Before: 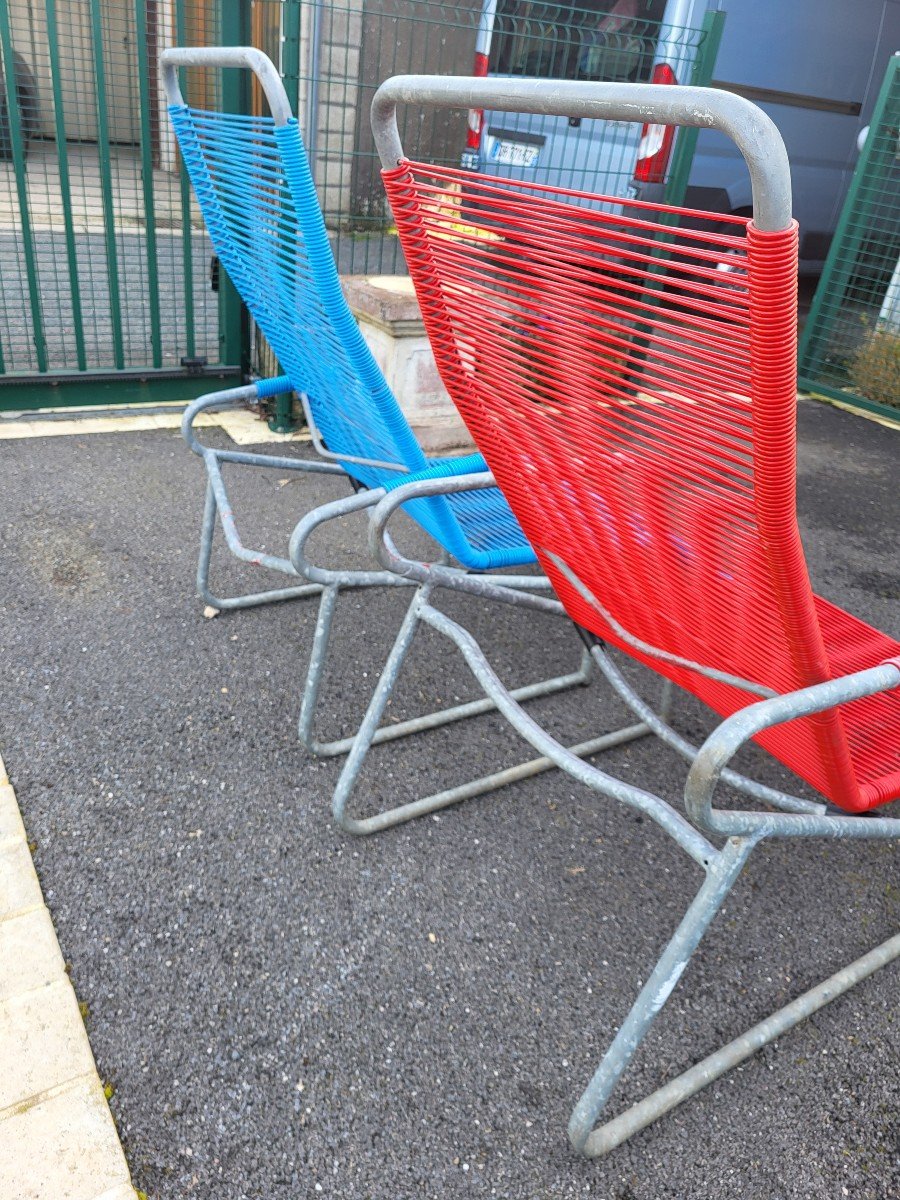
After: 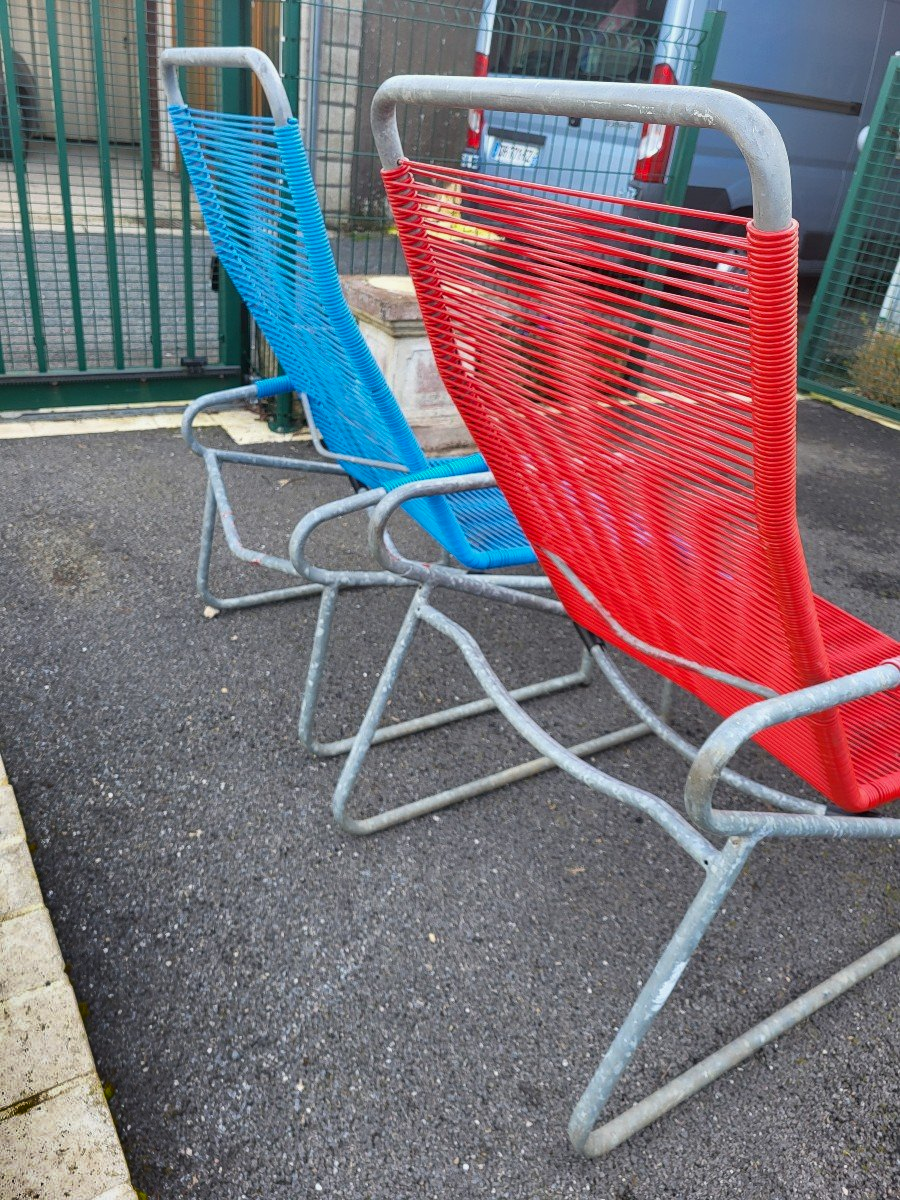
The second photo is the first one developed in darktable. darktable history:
shadows and highlights: radius 123.14, shadows 99.61, white point adjustment -2.91, highlights -98.18, soften with gaussian
